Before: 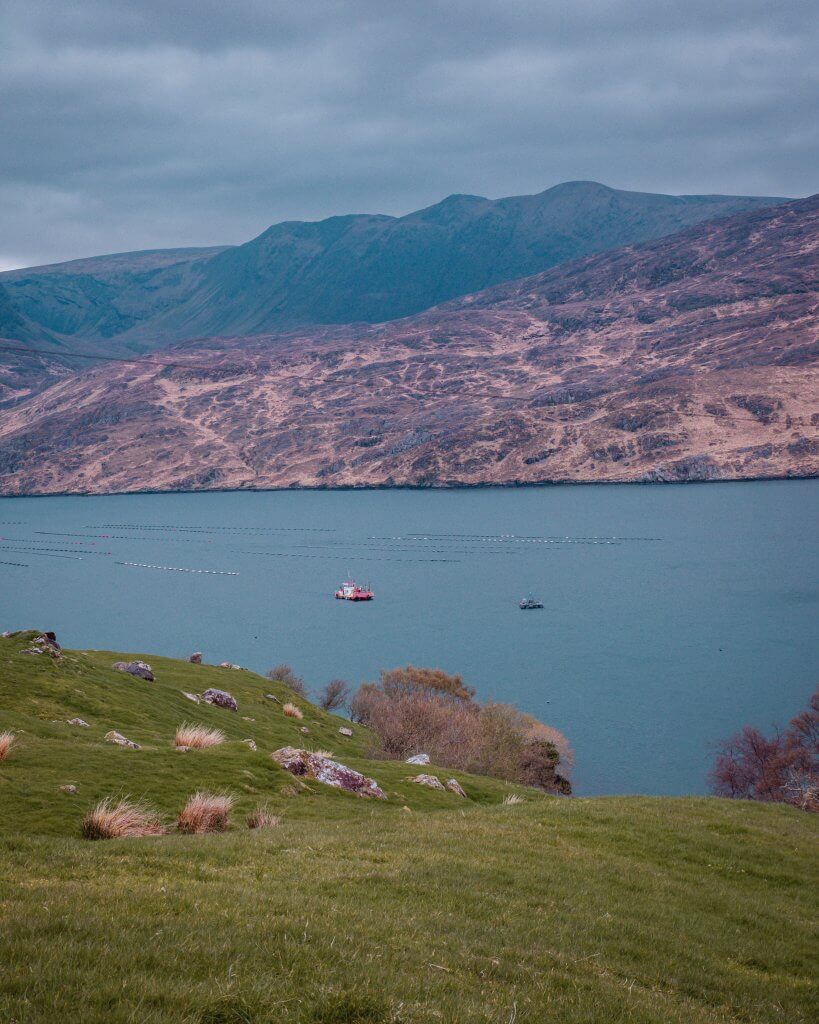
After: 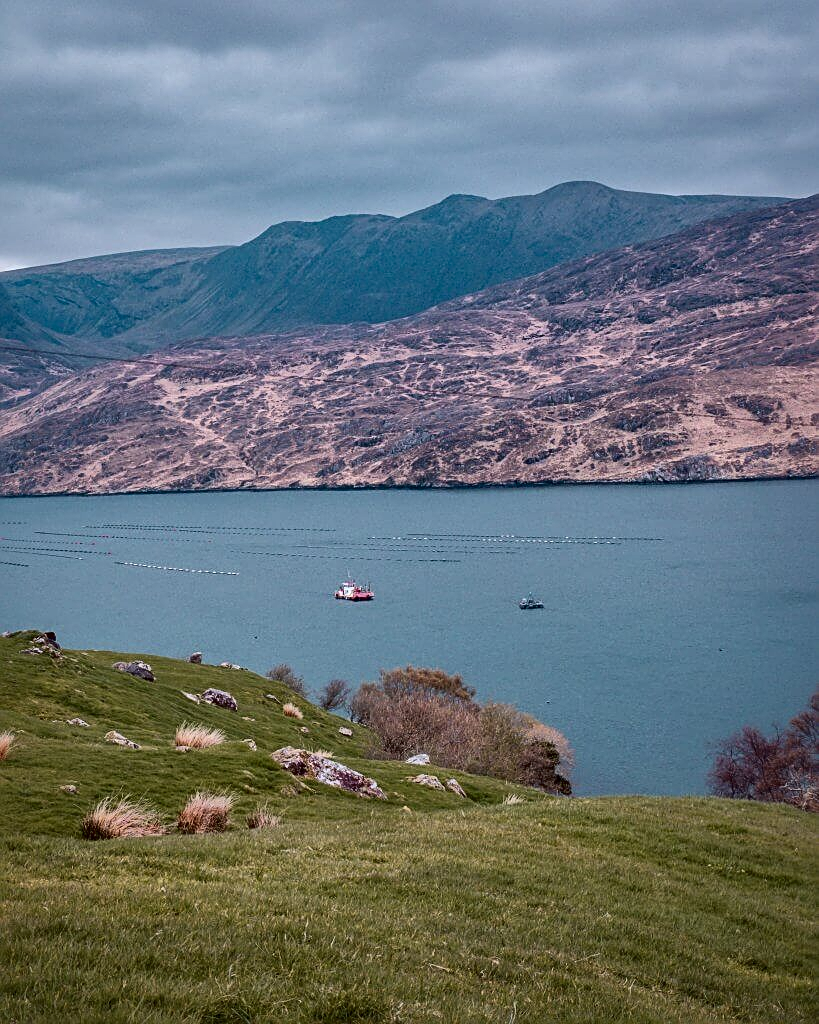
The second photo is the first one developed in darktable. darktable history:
sharpen: on, module defaults
local contrast: mode bilateral grid, contrast 20, coarseness 50, detail 171%, midtone range 0.2
